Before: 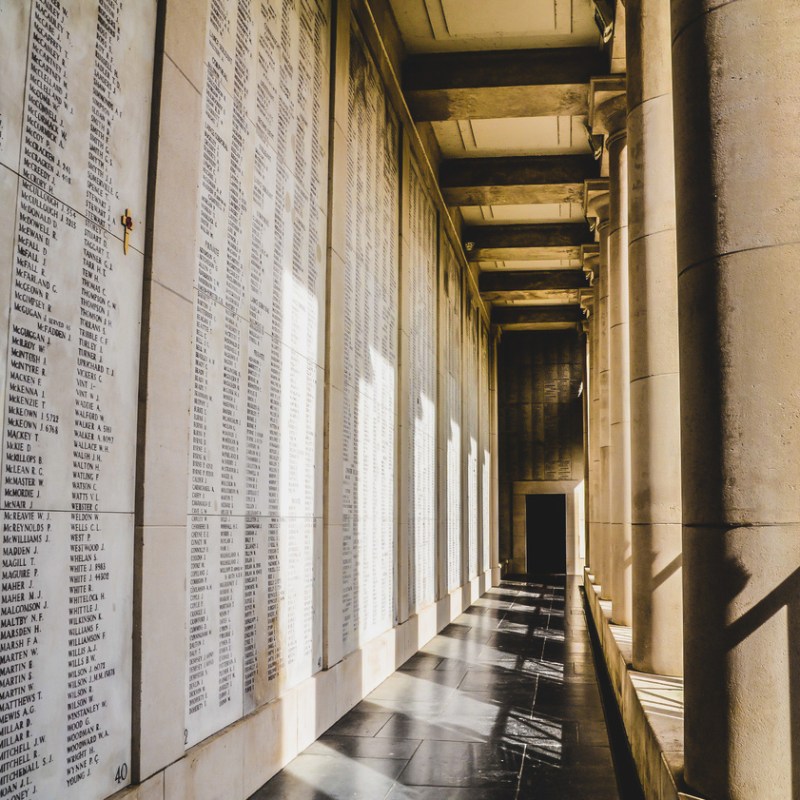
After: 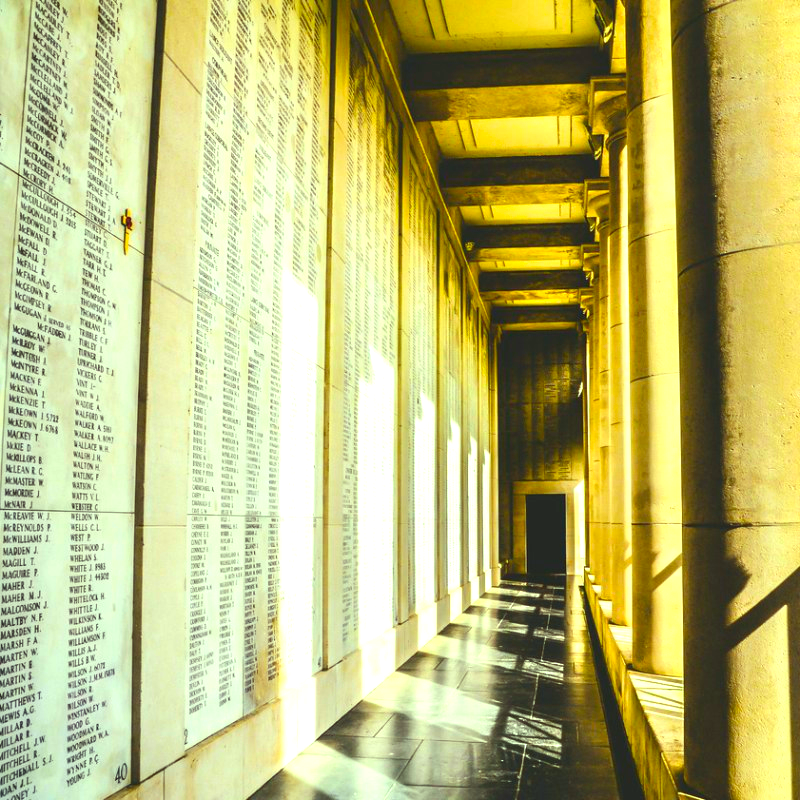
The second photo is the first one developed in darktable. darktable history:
color correction: highlights a* -10.75, highlights b* 9.93, saturation 1.71
exposure: black level correction 0, exposure 0.95 EV, compensate exposure bias true, compensate highlight preservation false
